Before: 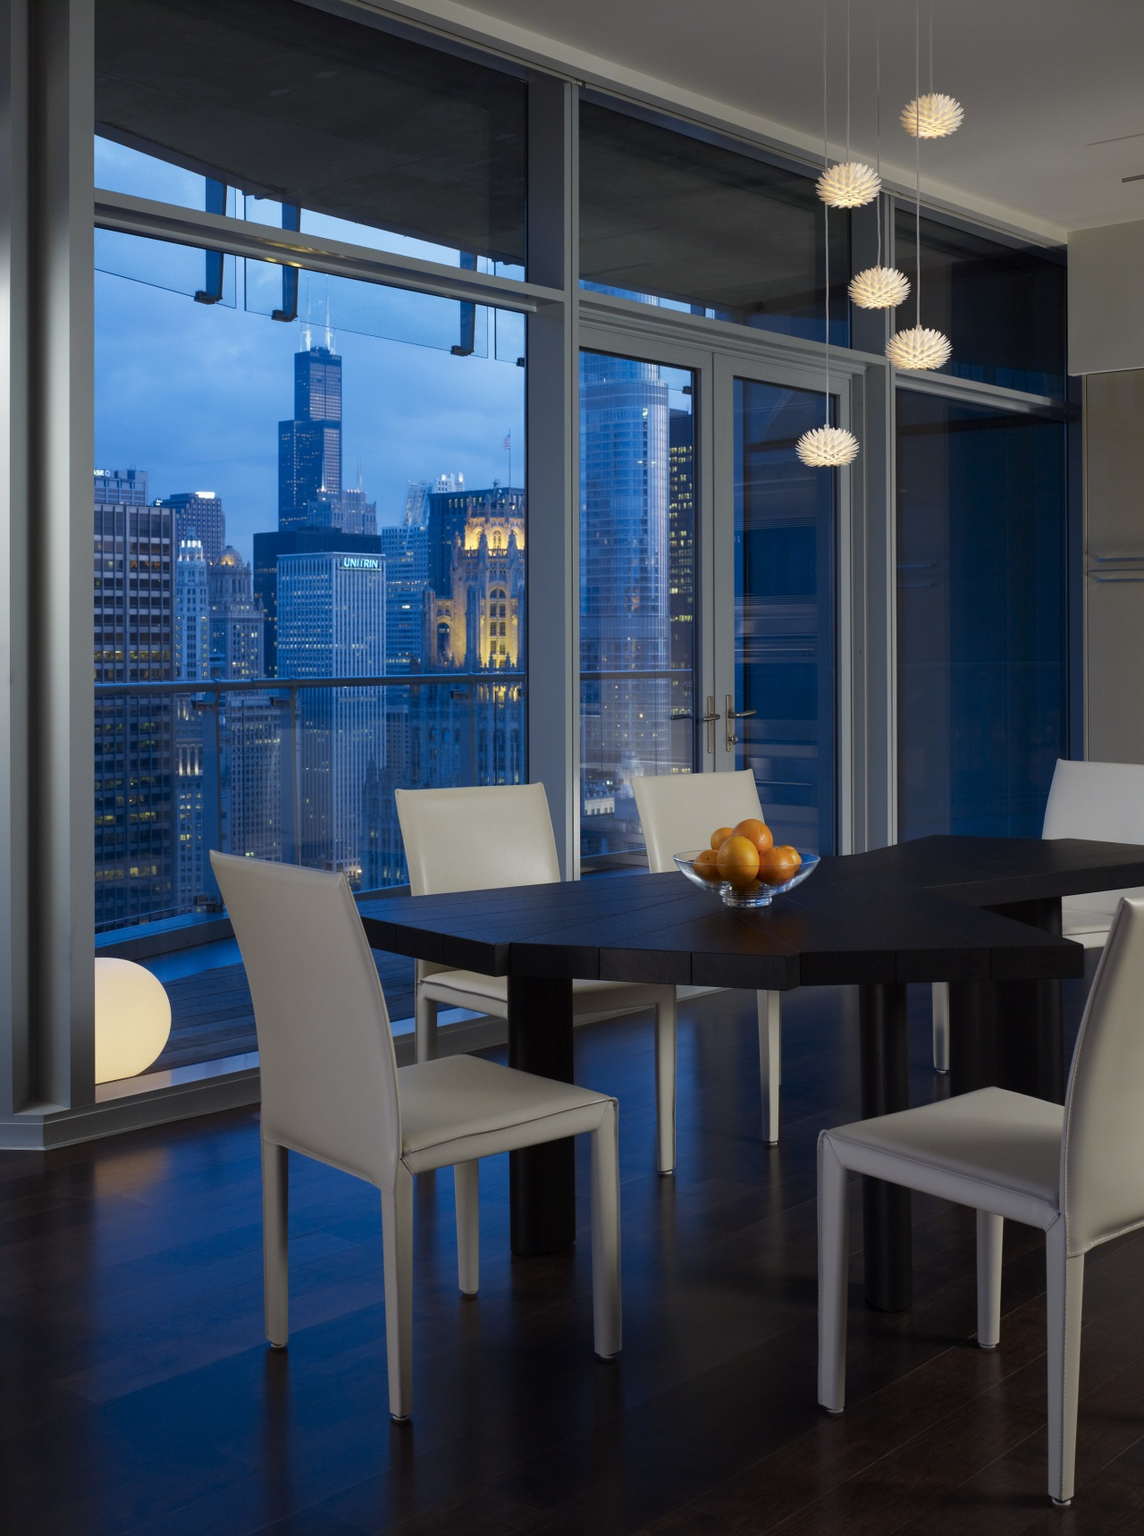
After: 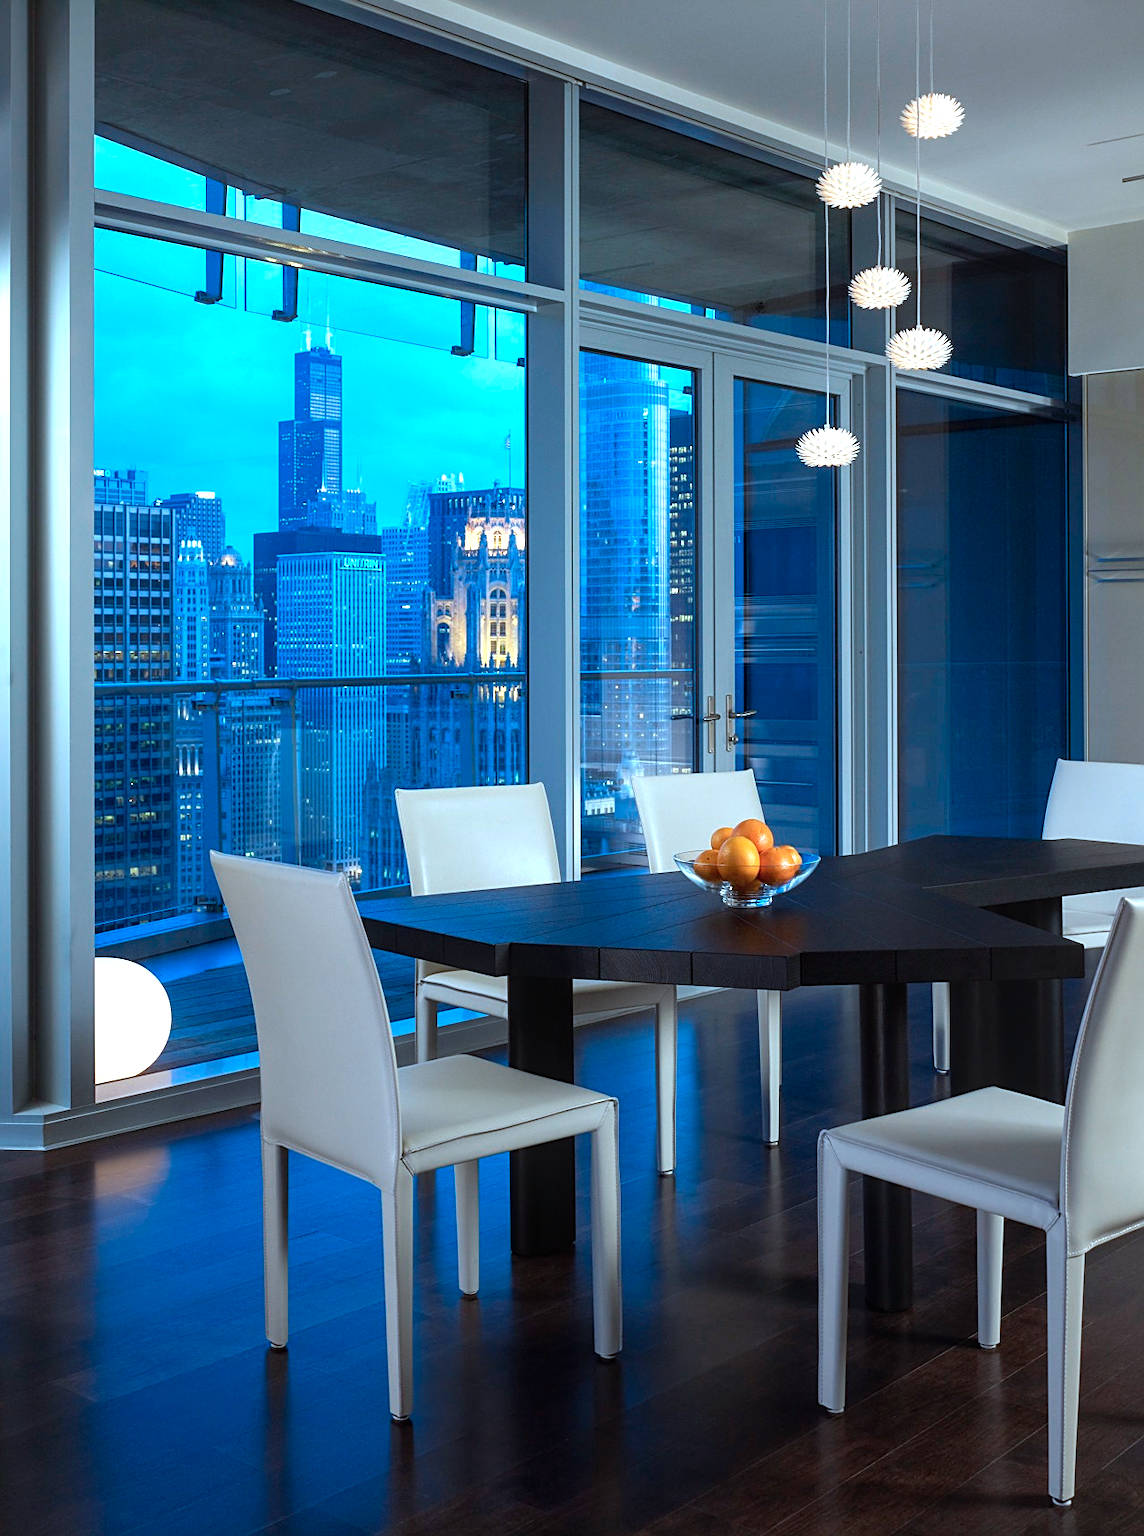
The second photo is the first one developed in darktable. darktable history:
sharpen: on, module defaults
exposure: black level correction 0, exposure 1.1 EV, compensate exposure bias true, compensate highlight preservation false
color correction: highlights a* -9.73, highlights b* -21.22
local contrast: detail 115%
